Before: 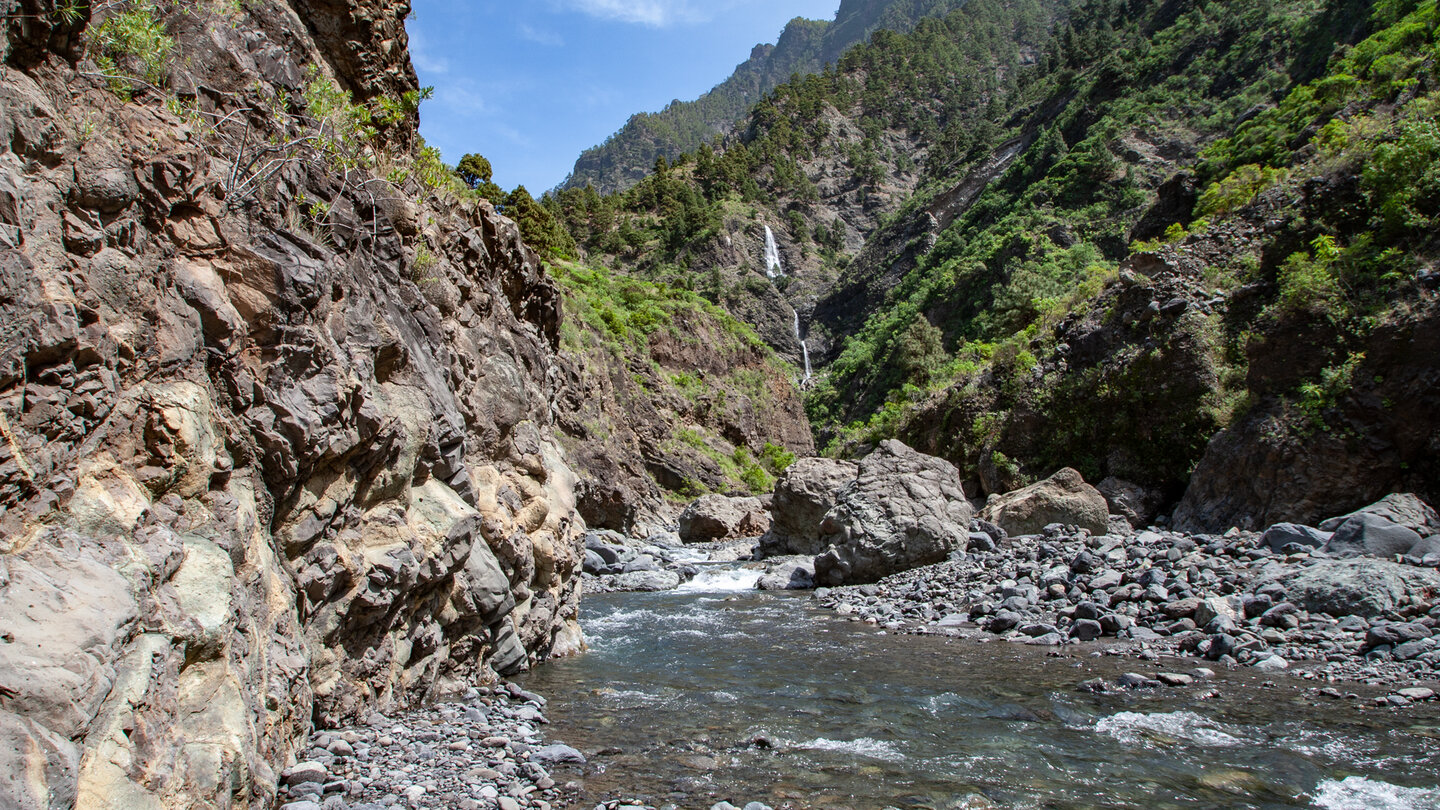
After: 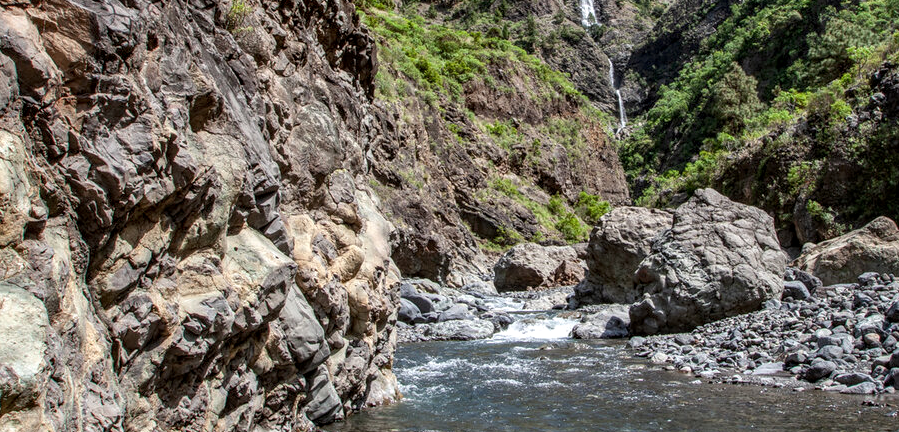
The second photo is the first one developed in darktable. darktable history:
crop: left 12.889%, top 31.02%, right 24.662%, bottom 15.577%
local contrast: detail 130%
